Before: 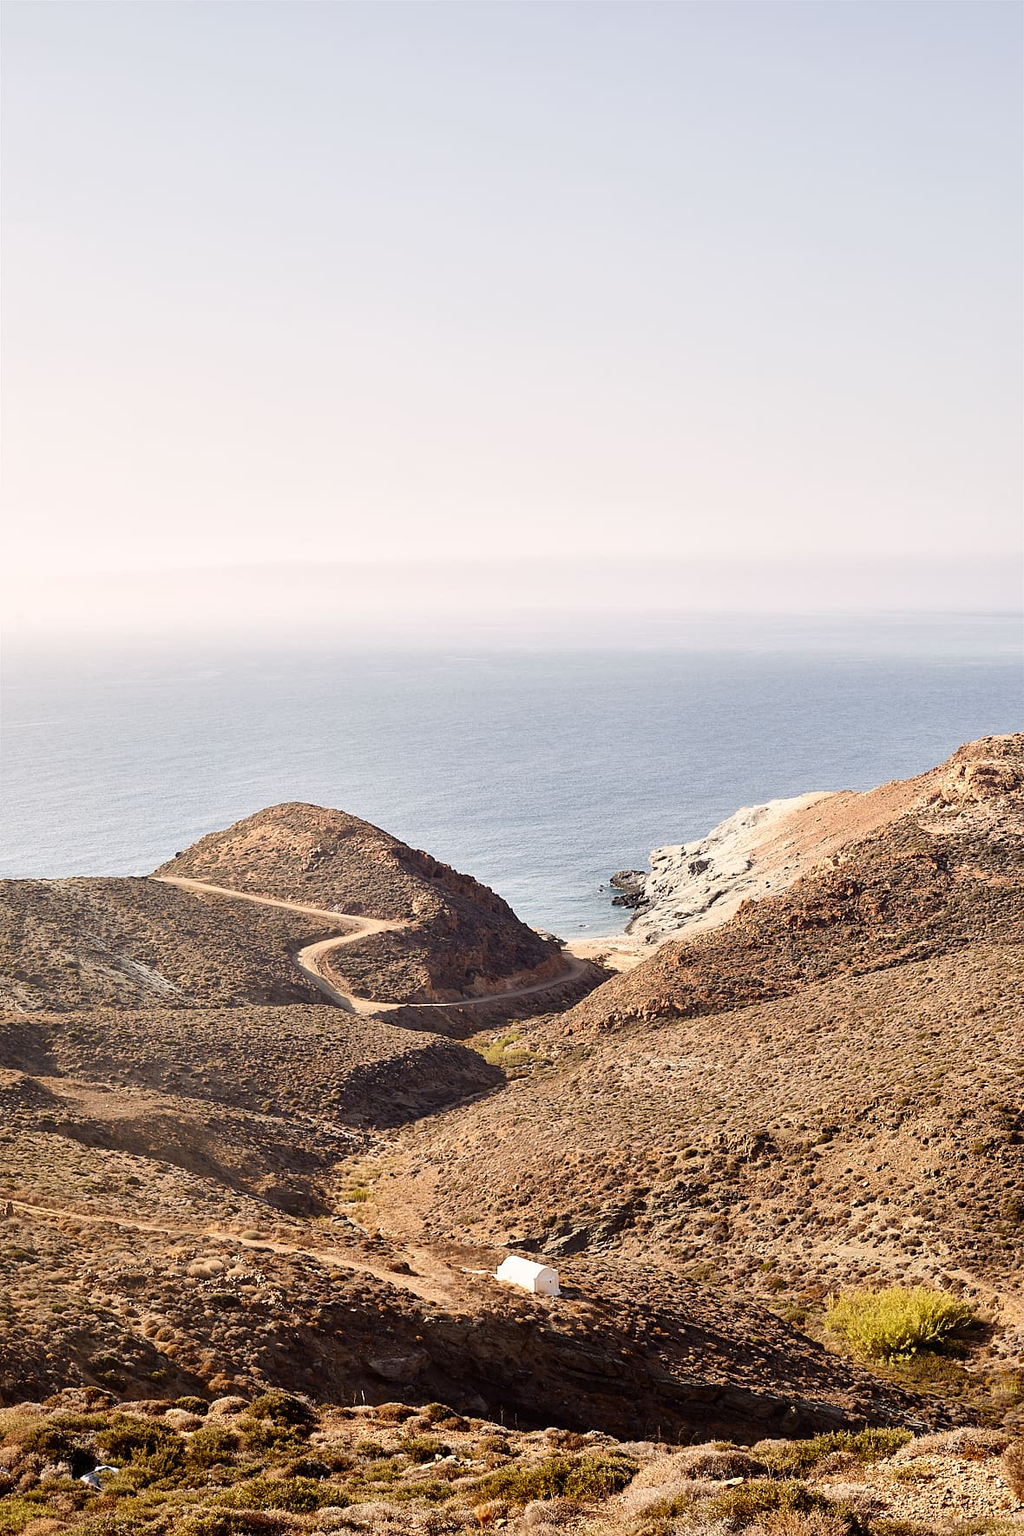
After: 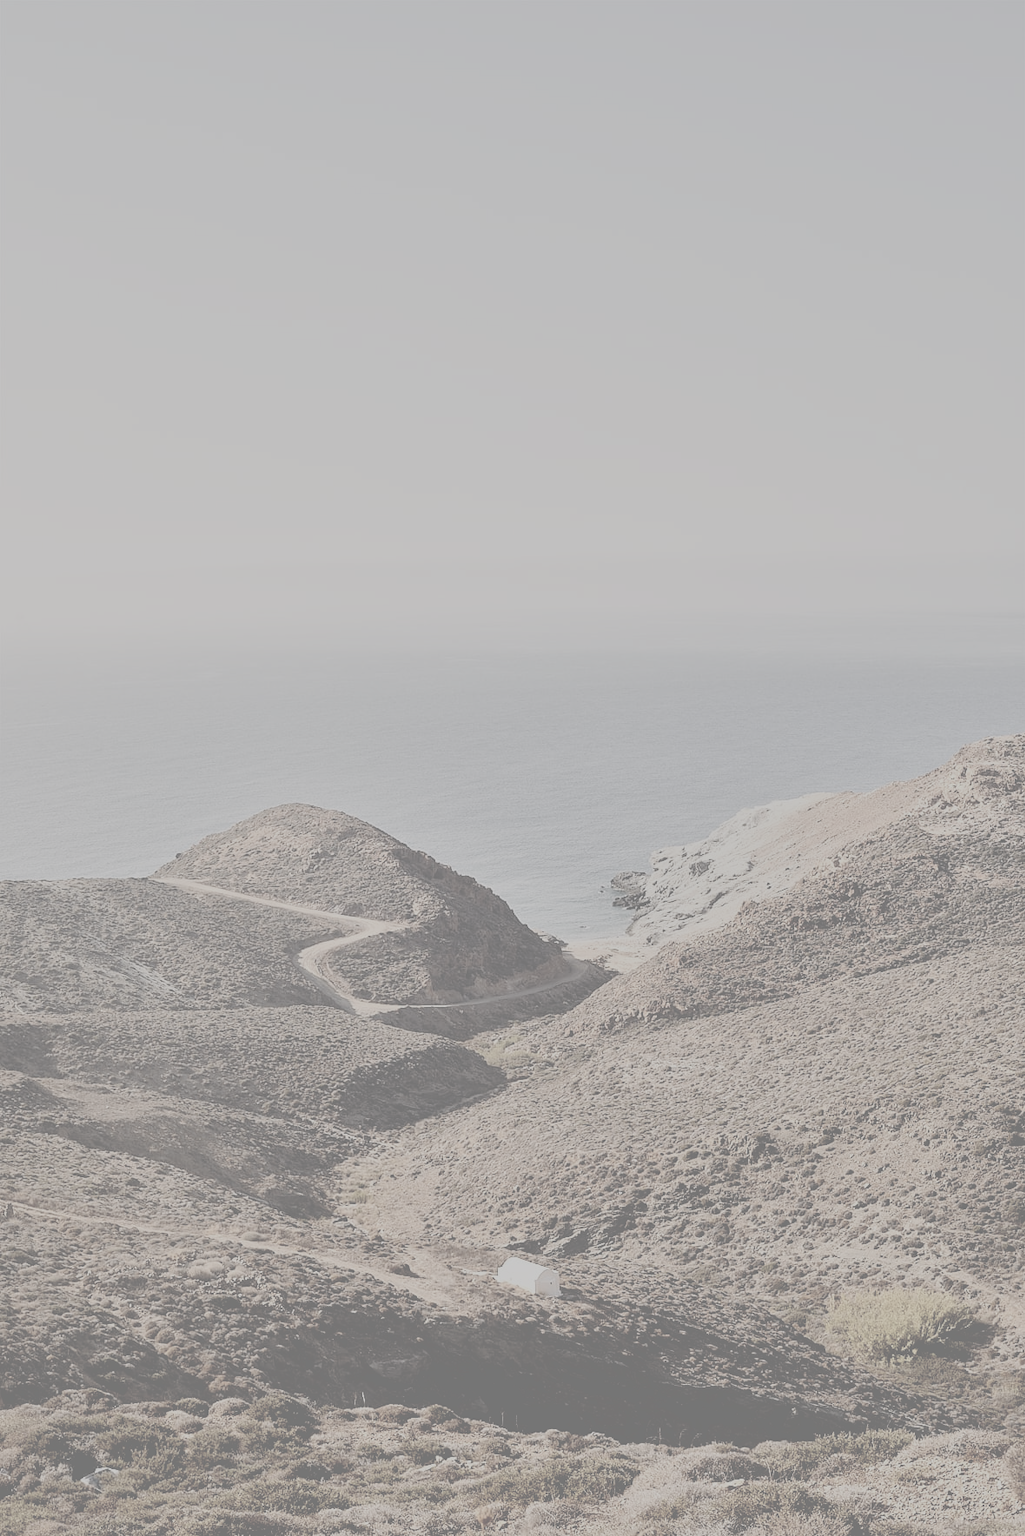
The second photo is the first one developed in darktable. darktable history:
exposure: black level correction 0.01, exposure 0.017 EV, compensate highlight preservation false
contrast brightness saturation: contrast -0.338, brightness 0.75, saturation -0.776
crop: bottom 0.071%
tone equalizer: -8 EV -1.97 EV, -7 EV -1.98 EV, -6 EV -1.98 EV, -5 EV -1.98 EV, -4 EV -1.99 EV, -3 EV -1.99 EV, -2 EV -2 EV, -1 EV -1.63 EV, +0 EV -1.98 EV
